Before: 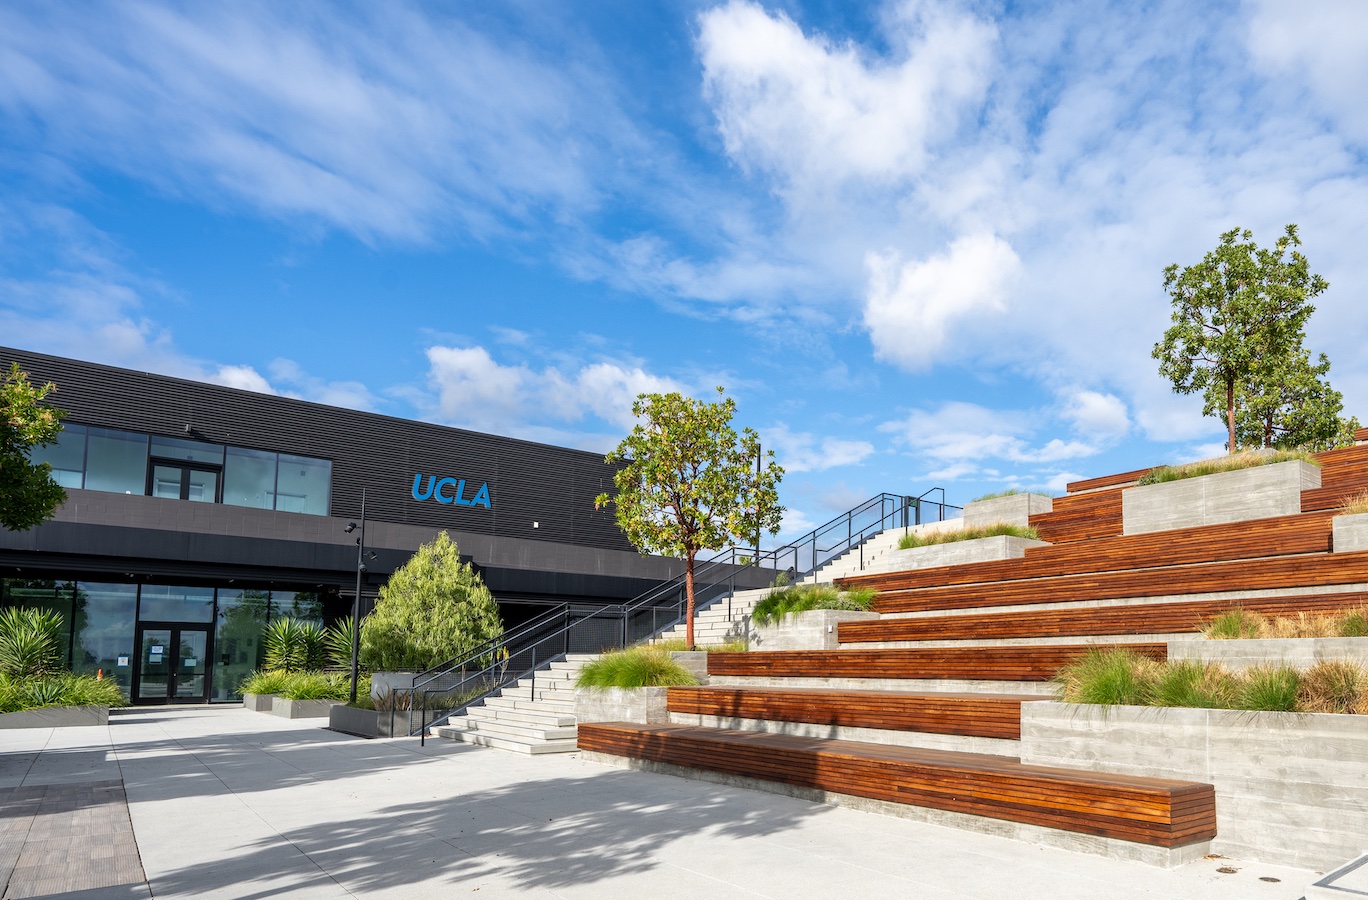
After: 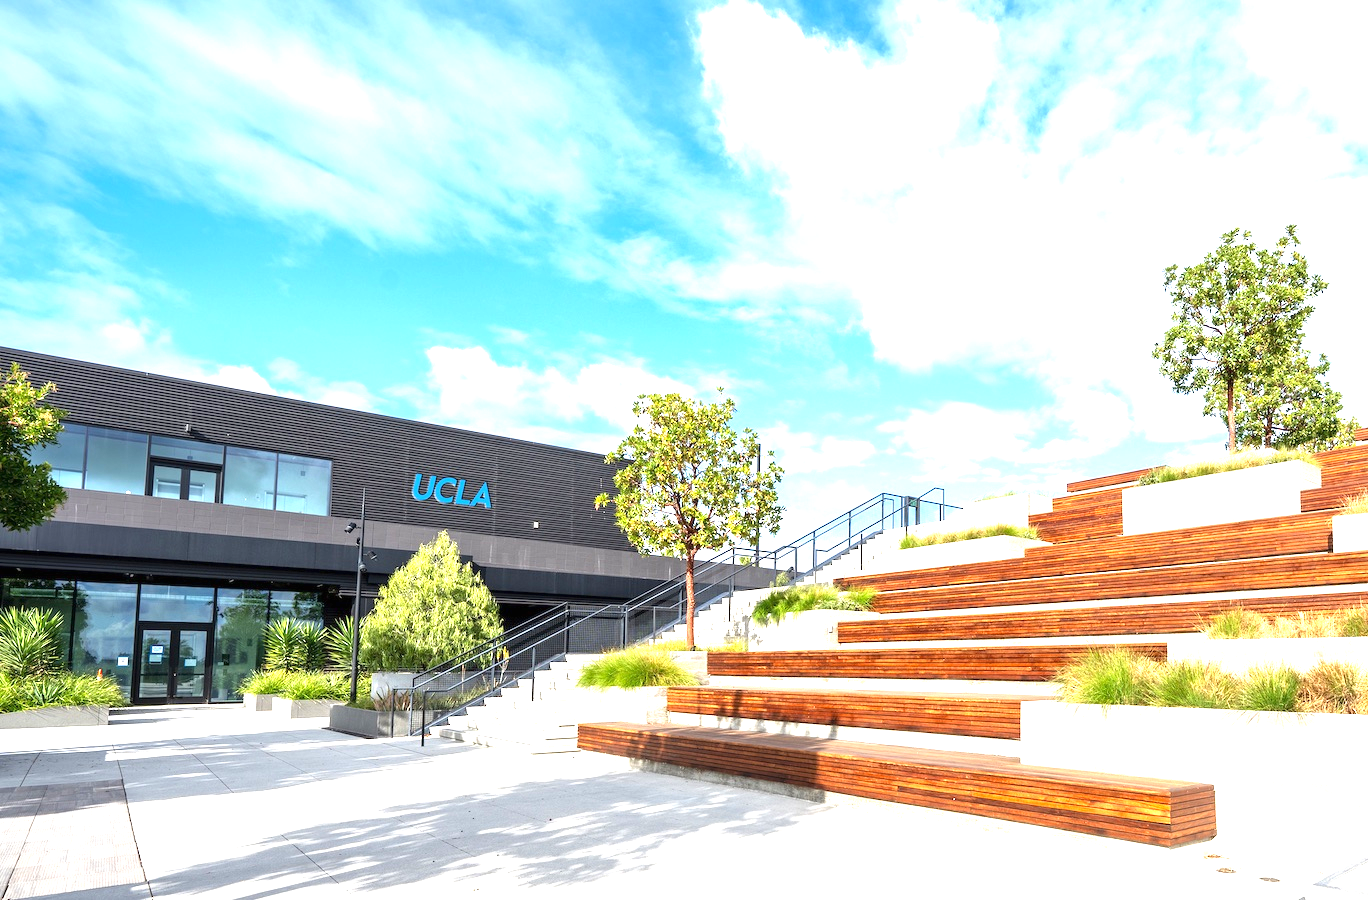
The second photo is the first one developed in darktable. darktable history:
exposure: black level correction 0, exposure 1.459 EV, compensate highlight preservation false
